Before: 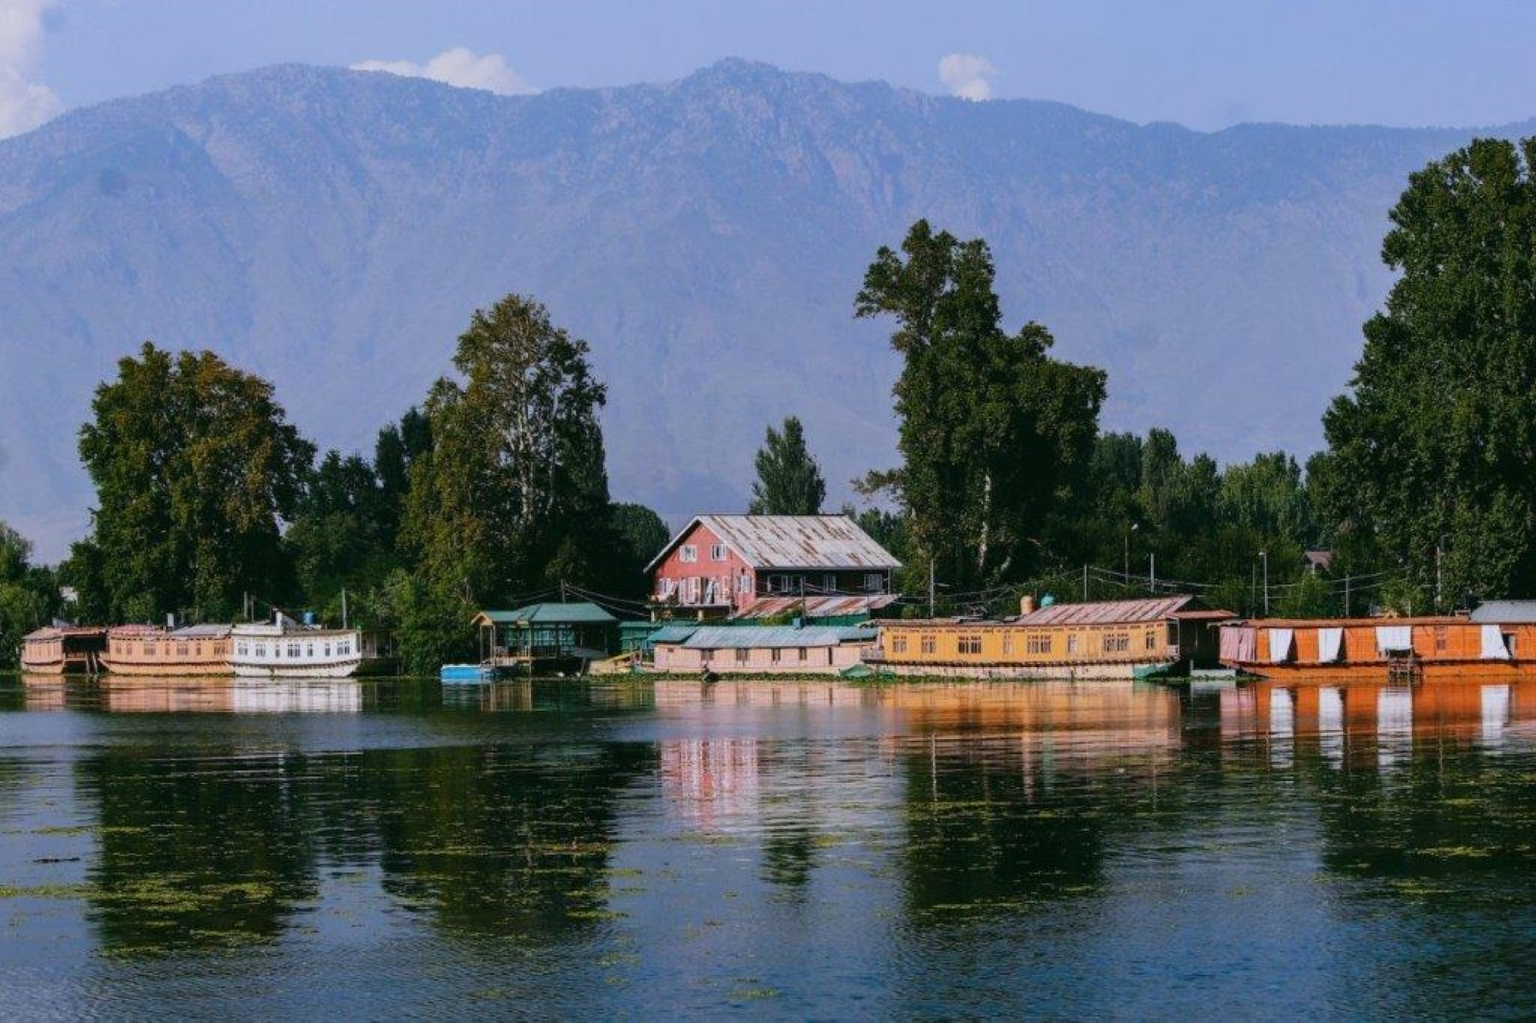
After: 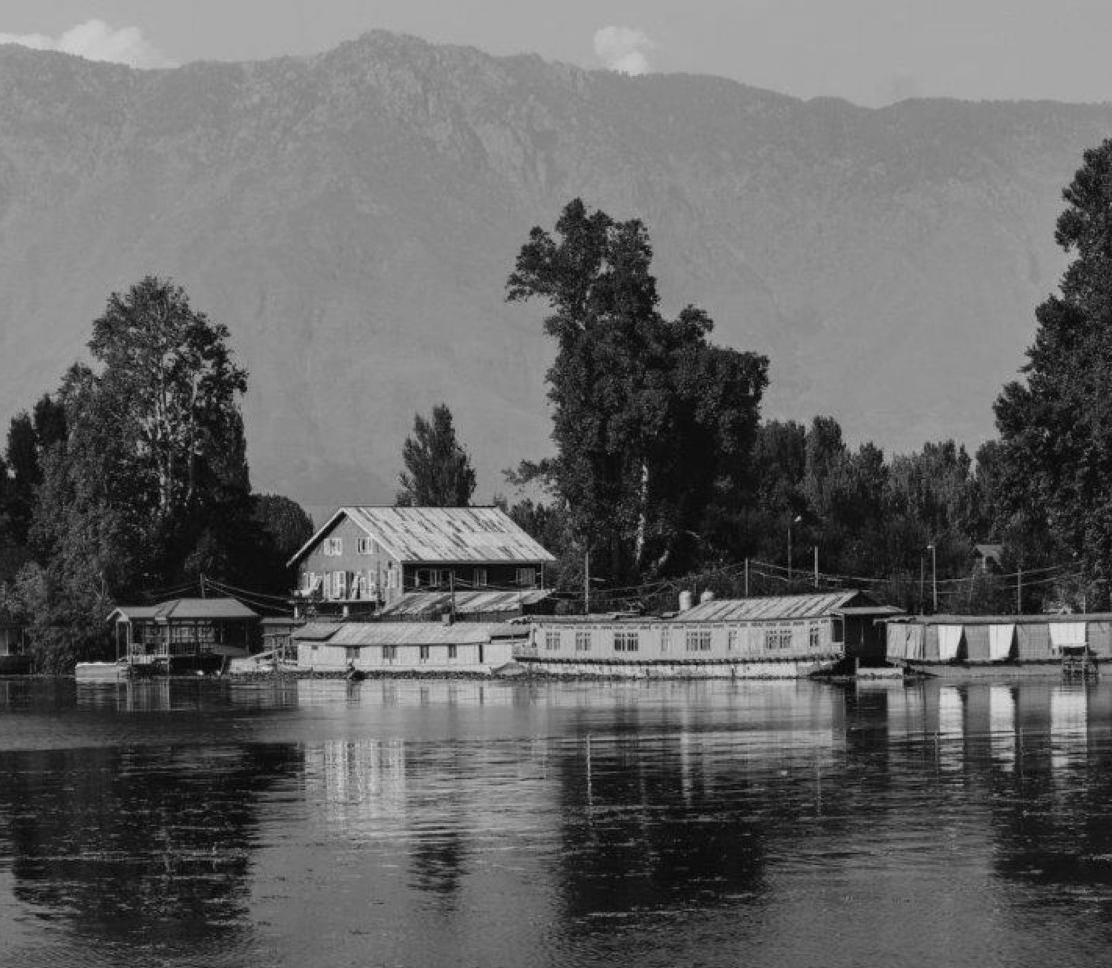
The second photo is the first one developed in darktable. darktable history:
monochrome: on, module defaults
crop and rotate: left 24.034%, top 2.838%, right 6.406%, bottom 6.299%
